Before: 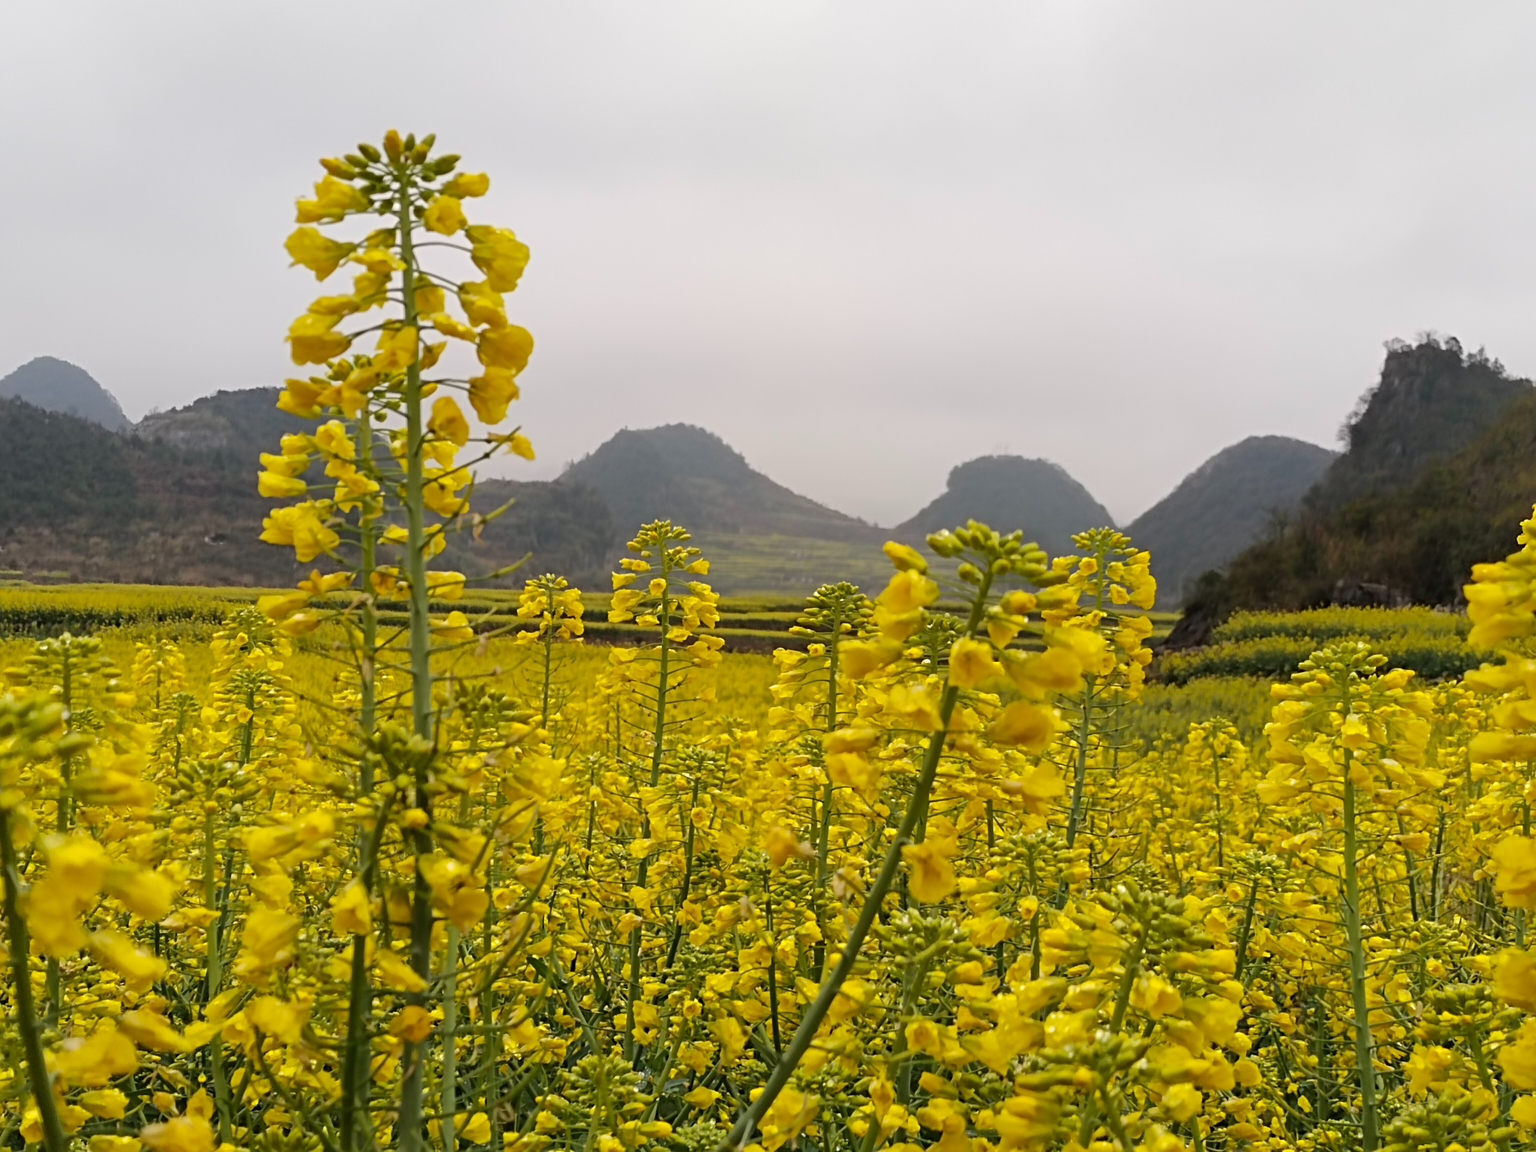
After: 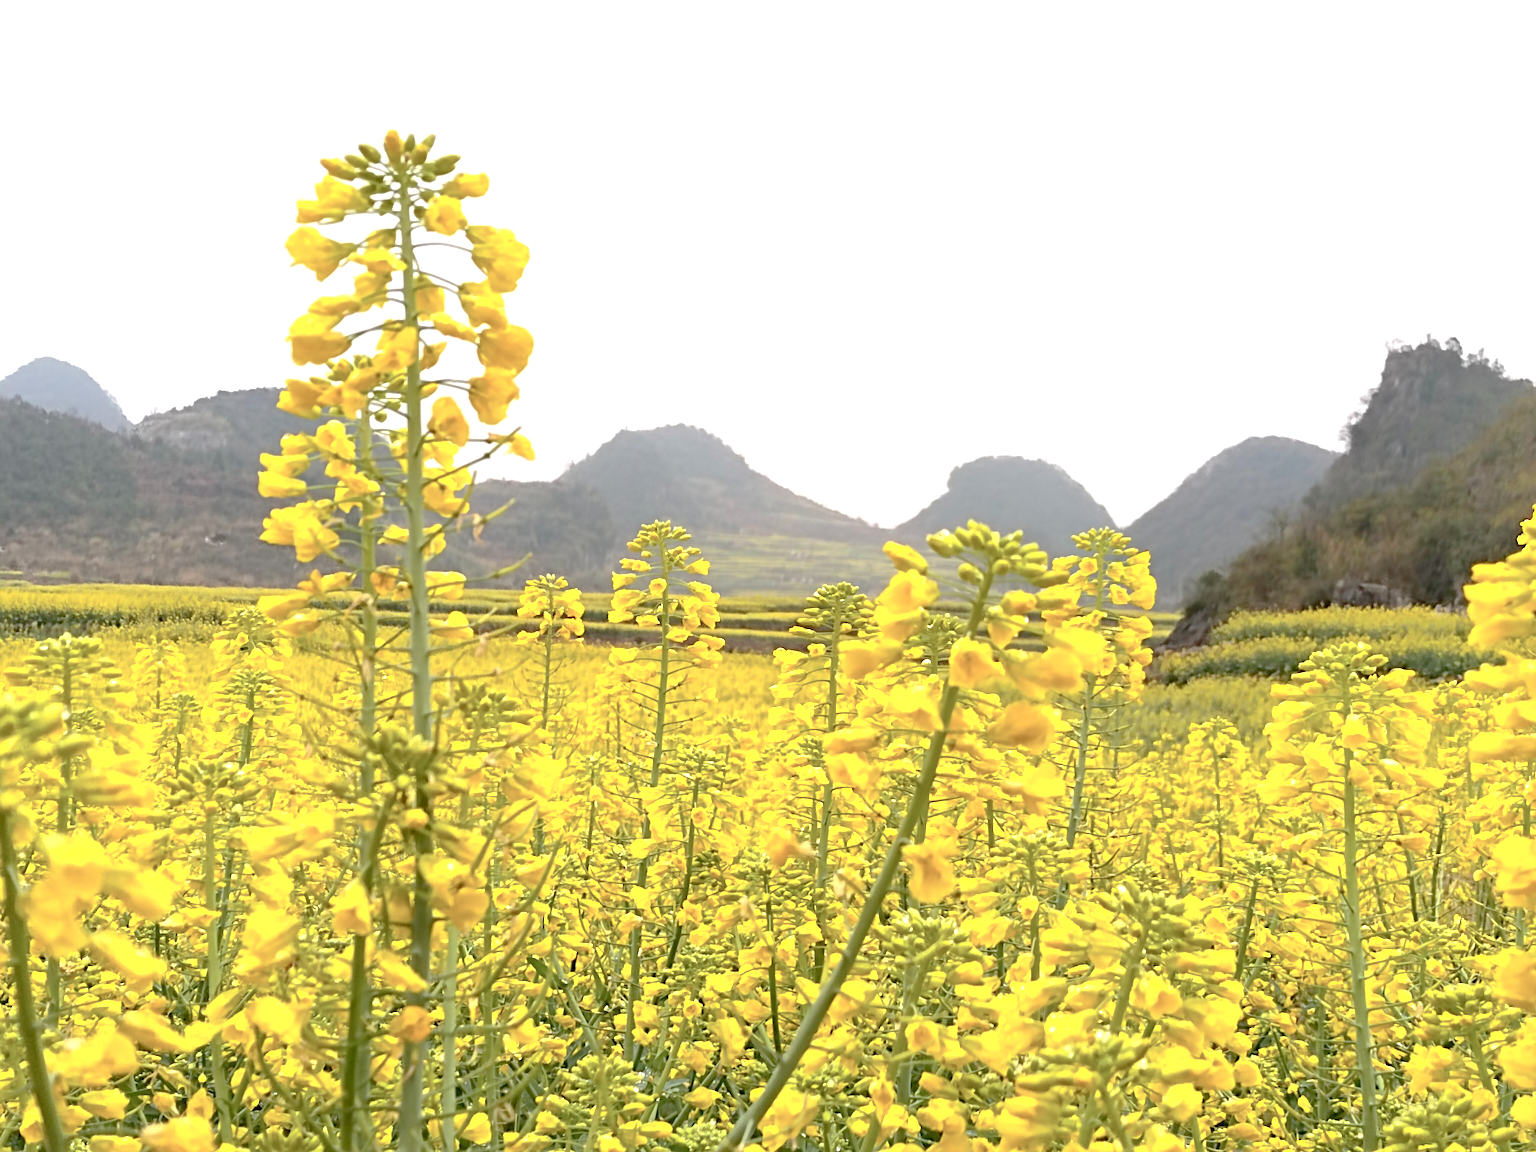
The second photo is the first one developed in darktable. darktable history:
tone curve: curves: ch0 [(0, 0) (0.004, 0.008) (0.077, 0.156) (0.169, 0.29) (0.774, 0.774) (1, 1)], preserve colors none
exposure: exposure 1.204 EV, compensate exposure bias true, compensate highlight preservation false
